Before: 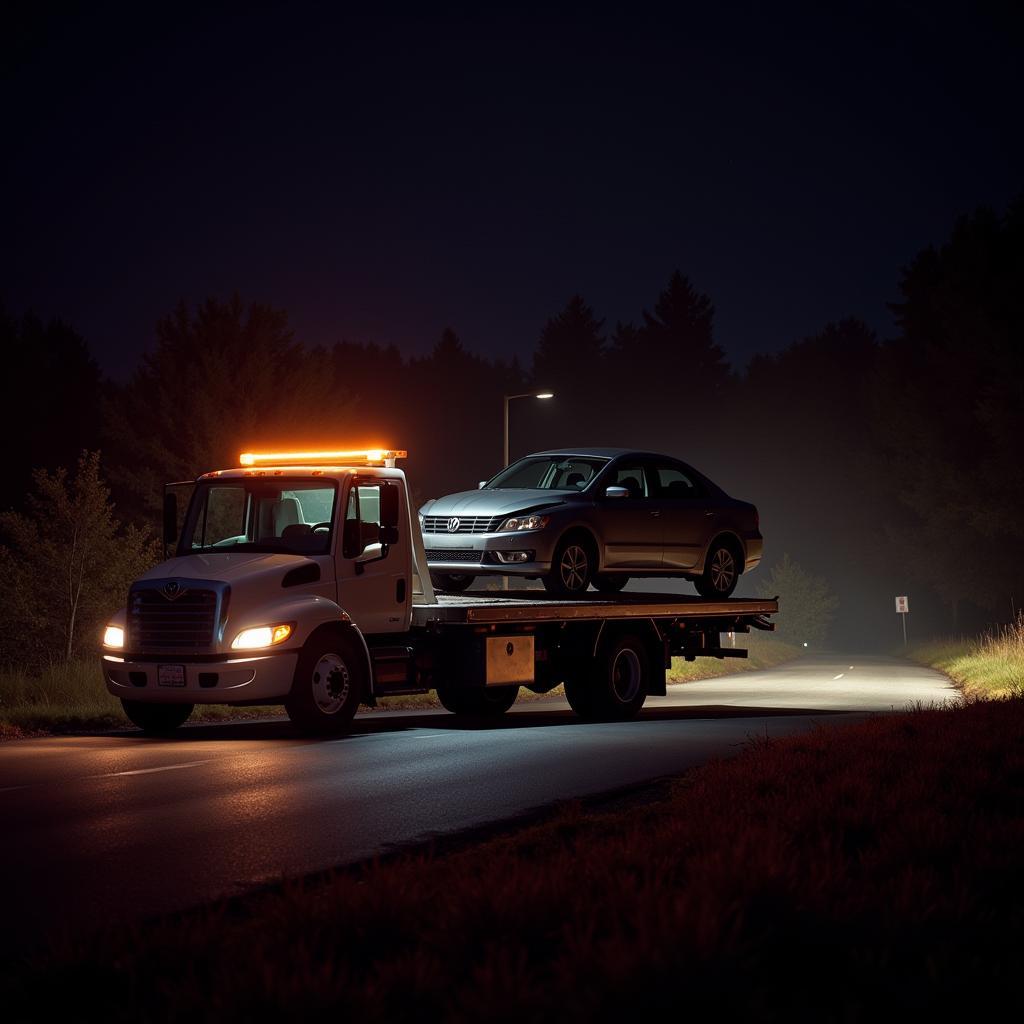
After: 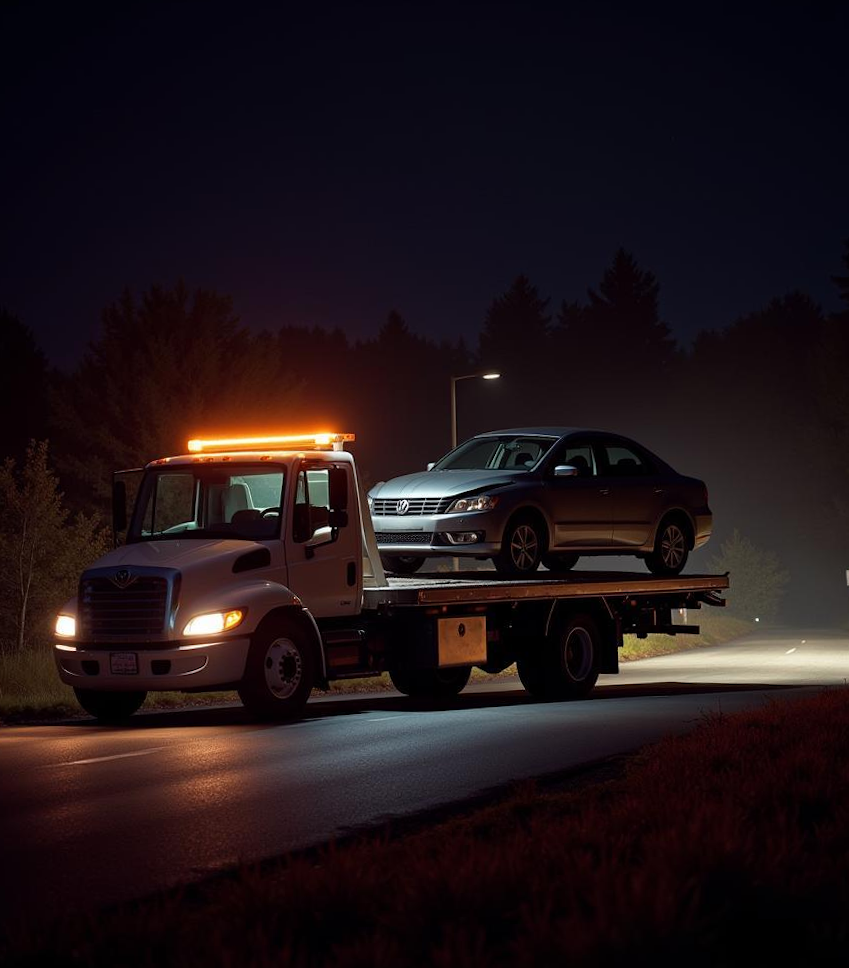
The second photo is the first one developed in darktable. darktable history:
crop and rotate: angle 1.16°, left 4.141%, top 0.93%, right 11.219%, bottom 2.647%
